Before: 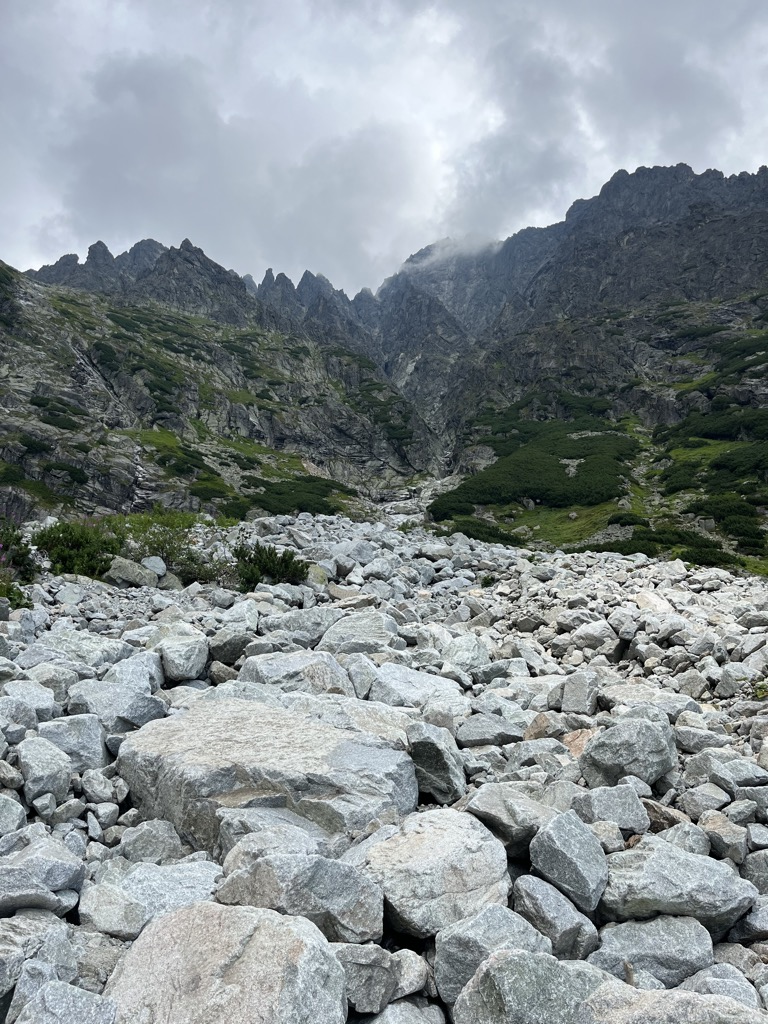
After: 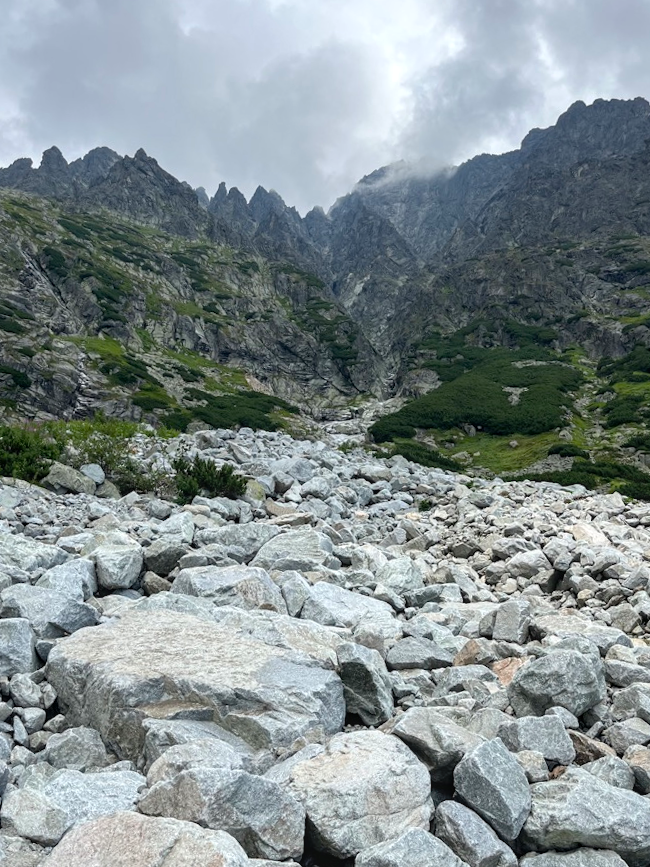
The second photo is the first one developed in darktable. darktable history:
exposure: black level correction 0.002, exposure 0.149 EV, compensate highlight preservation false
local contrast: detail 110%
crop and rotate: angle -2.83°, left 5.051%, top 5.201%, right 4.795%, bottom 4.652%
